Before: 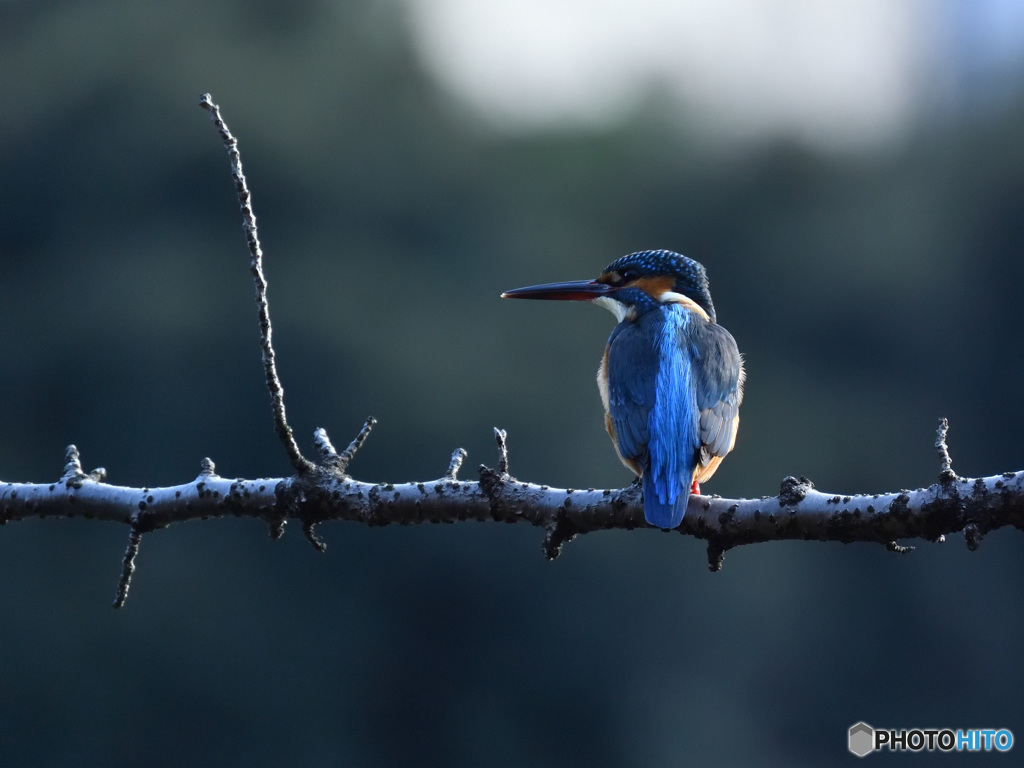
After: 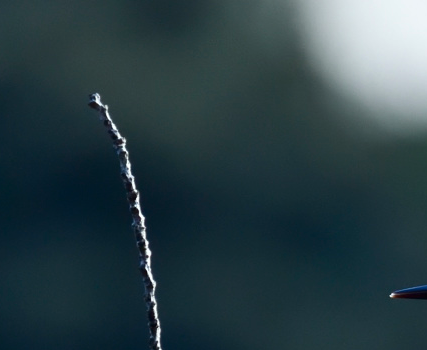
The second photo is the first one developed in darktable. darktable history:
contrast brightness saturation: contrast 0.125, brightness -0.118, saturation 0.197
crop and rotate: left 10.841%, top 0.1%, right 47.411%, bottom 54.276%
